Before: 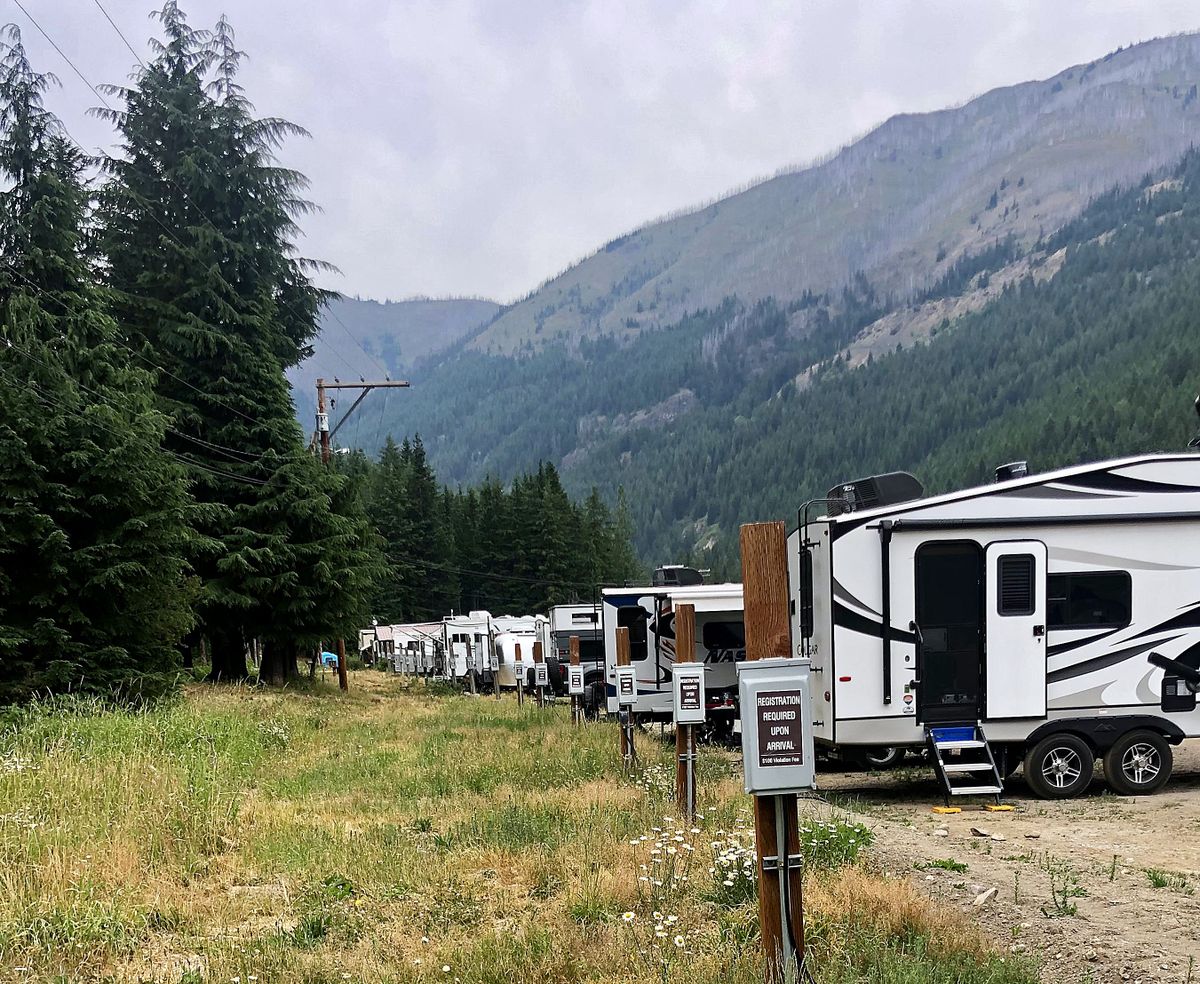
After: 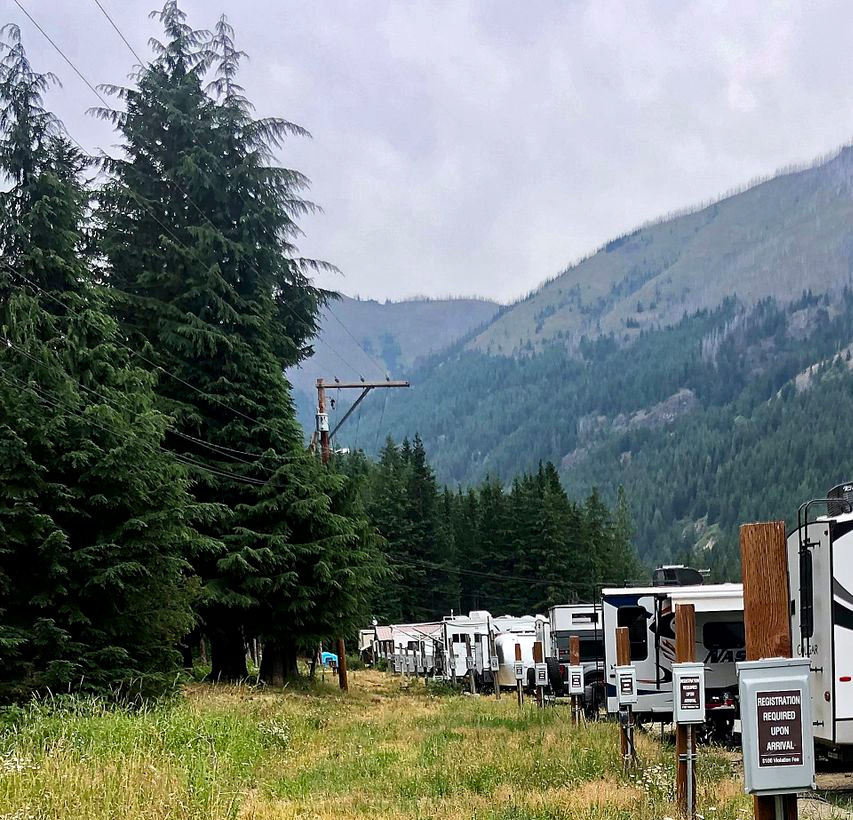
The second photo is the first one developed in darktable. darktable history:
crop: right 28.885%, bottom 16.626%
local contrast: mode bilateral grid, contrast 20, coarseness 50, detail 120%, midtone range 0.2
